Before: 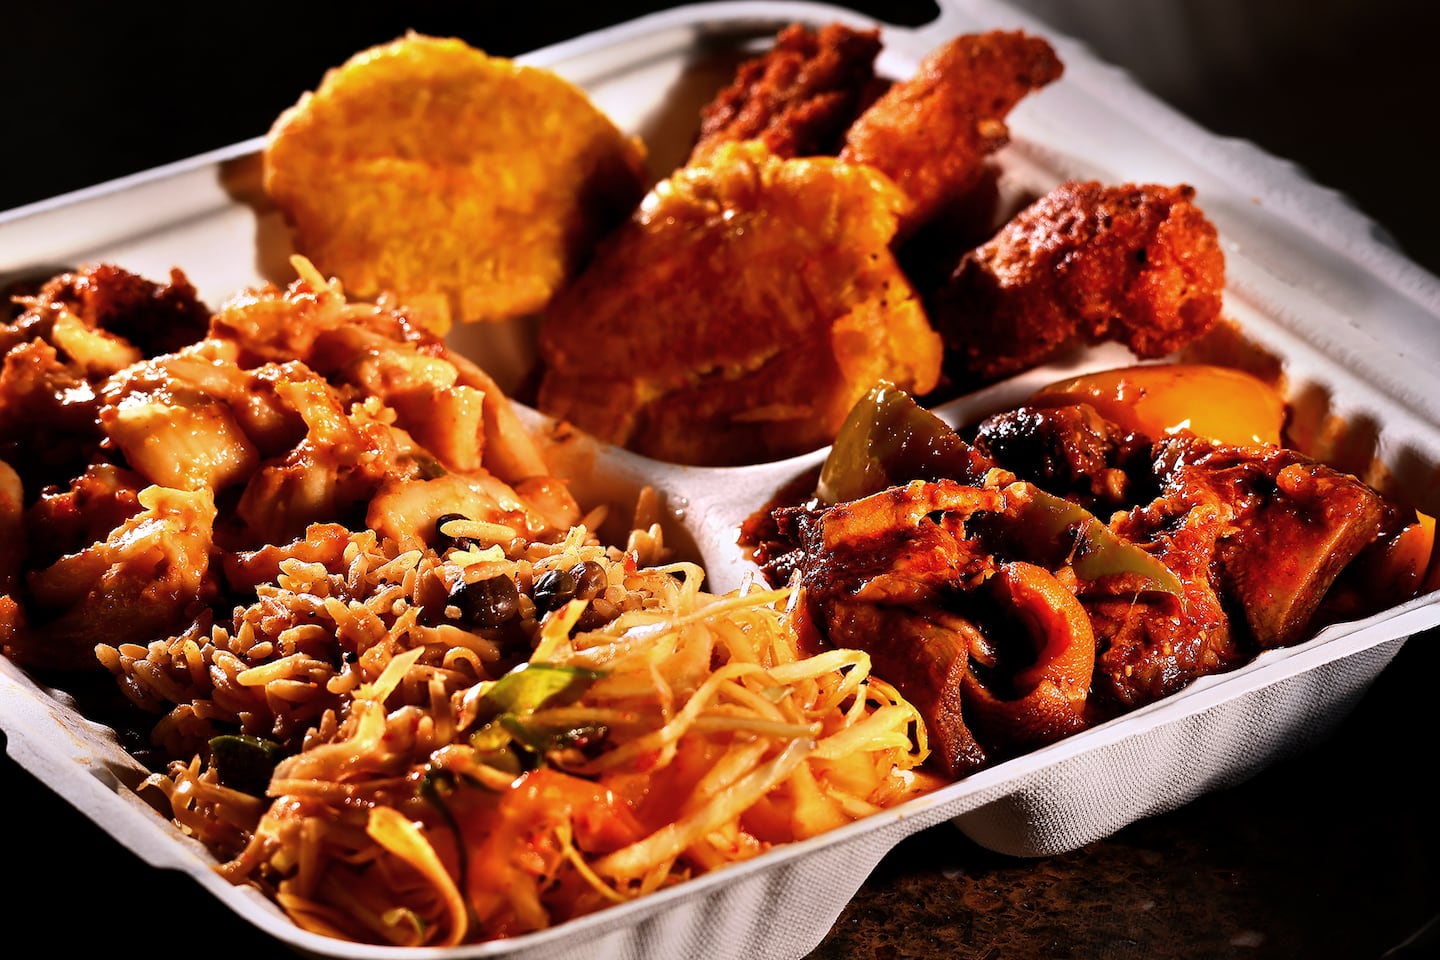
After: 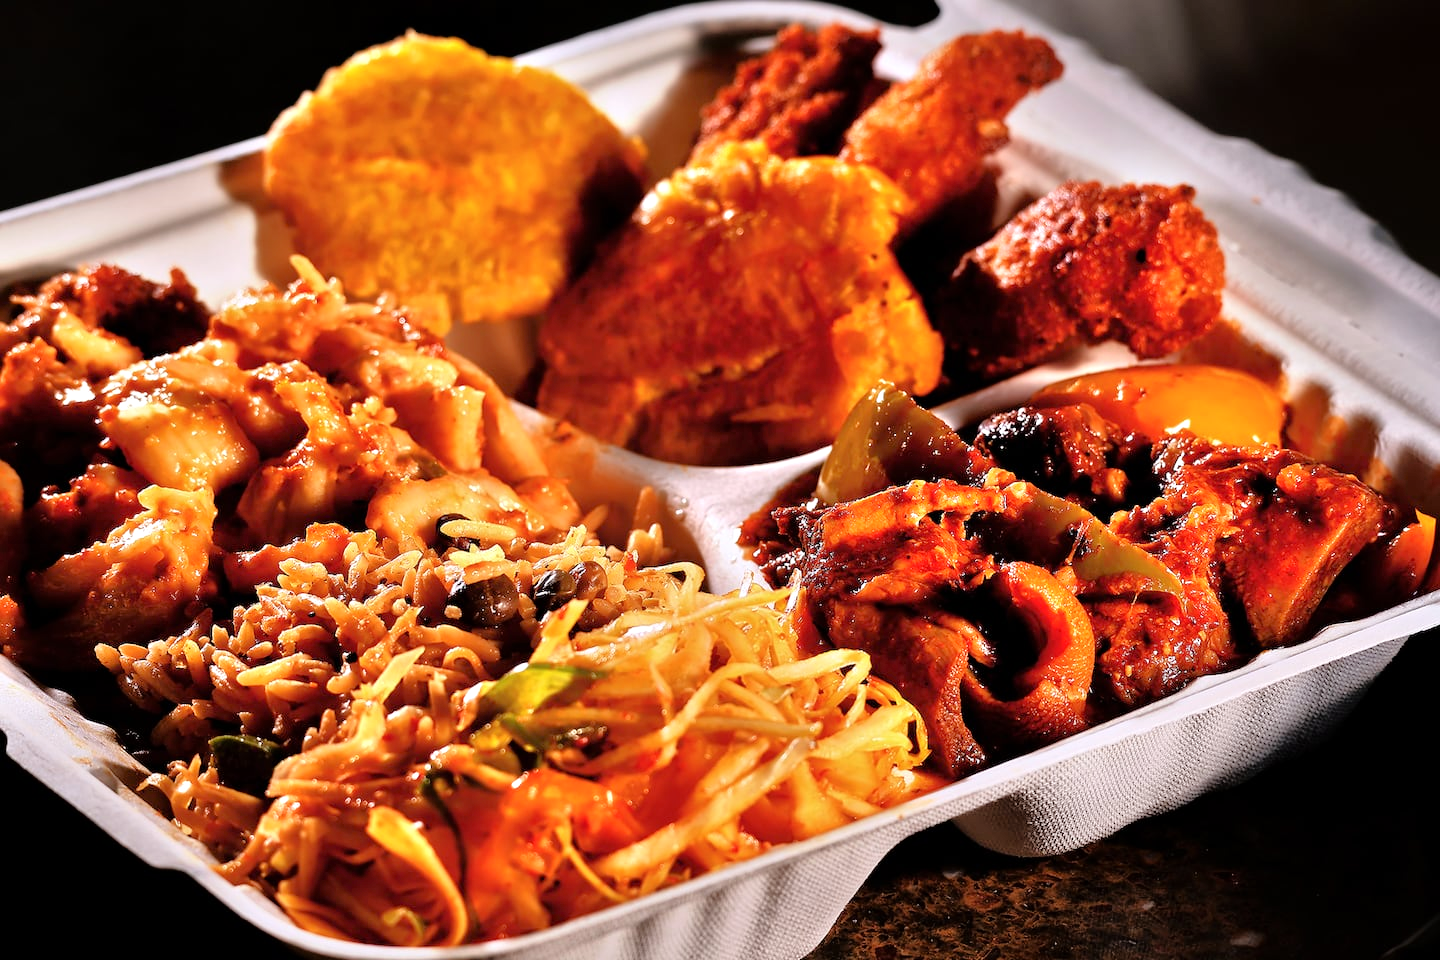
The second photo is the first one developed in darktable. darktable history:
color correction: highlights a* 0.003, highlights b* -0.283
tone equalizer: -7 EV 0.15 EV, -6 EV 0.6 EV, -5 EV 1.15 EV, -4 EV 1.33 EV, -3 EV 1.15 EV, -2 EV 0.6 EV, -1 EV 0.15 EV, mask exposure compensation -0.5 EV
